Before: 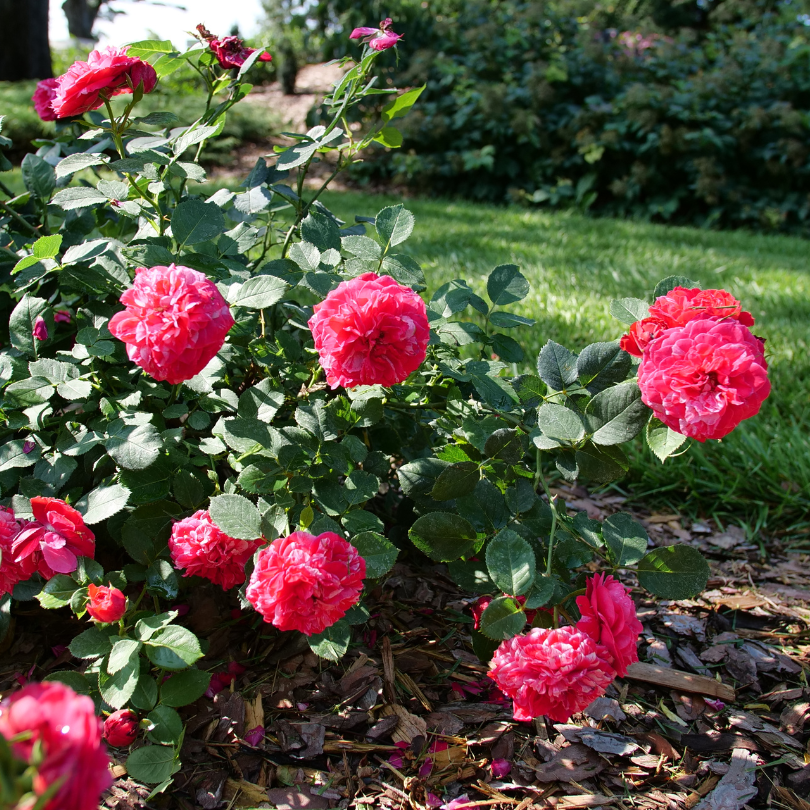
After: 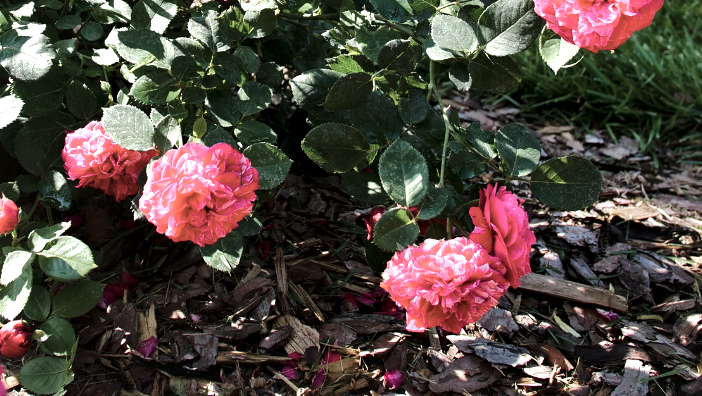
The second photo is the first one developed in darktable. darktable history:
tone equalizer: -8 EV -0.75 EV, -7 EV -0.7 EV, -6 EV -0.6 EV, -5 EV -0.4 EV, -3 EV 0.4 EV, -2 EV 0.6 EV, -1 EV 0.7 EV, +0 EV 0.75 EV, edges refinement/feathering 500, mask exposure compensation -1.57 EV, preserve details no
color zones: curves: ch0 [(0, 0.559) (0.153, 0.551) (0.229, 0.5) (0.429, 0.5) (0.571, 0.5) (0.714, 0.5) (0.857, 0.5) (1, 0.559)]; ch1 [(0, 0.417) (0.112, 0.336) (0.213, 0.26) (0.429, 0.34) (0.571, 0.35) (0.683, 0.331) (0.857, 0.344) (1, 0.417)]
local contrast: mode bilateral grid, contrast 25, coarseness 47, detail 151%, midtone range 0.2
crop and rotate: left 13.306%, top 48.129%, bottom 2.928%
tone curve: curves: ch0 [(0, 0) (0.003, 0.032) (0.011, 0.04) (0.025, 0.058) (0.044, 0.084) (0.069, 0.107) (0.1, 0.13) (0.136, 0.158) (0.177, 0.193) (0.224, 0.236) (0.277, 0.283) (0.335, 0.335) (0.399, 0.399) (0.468, 0.467) (0.543, 0.533) (0.623, 0.612) (0.709, 0.698) (0.801, 0.776) (0.898, 0.848) (1, 1)], preserve colors none
color balance rgb: perceptual saturation grading › global saturation 20%, perceptual saturation grading › highlights -25%, perceptual saturation grading › shadows 25%
